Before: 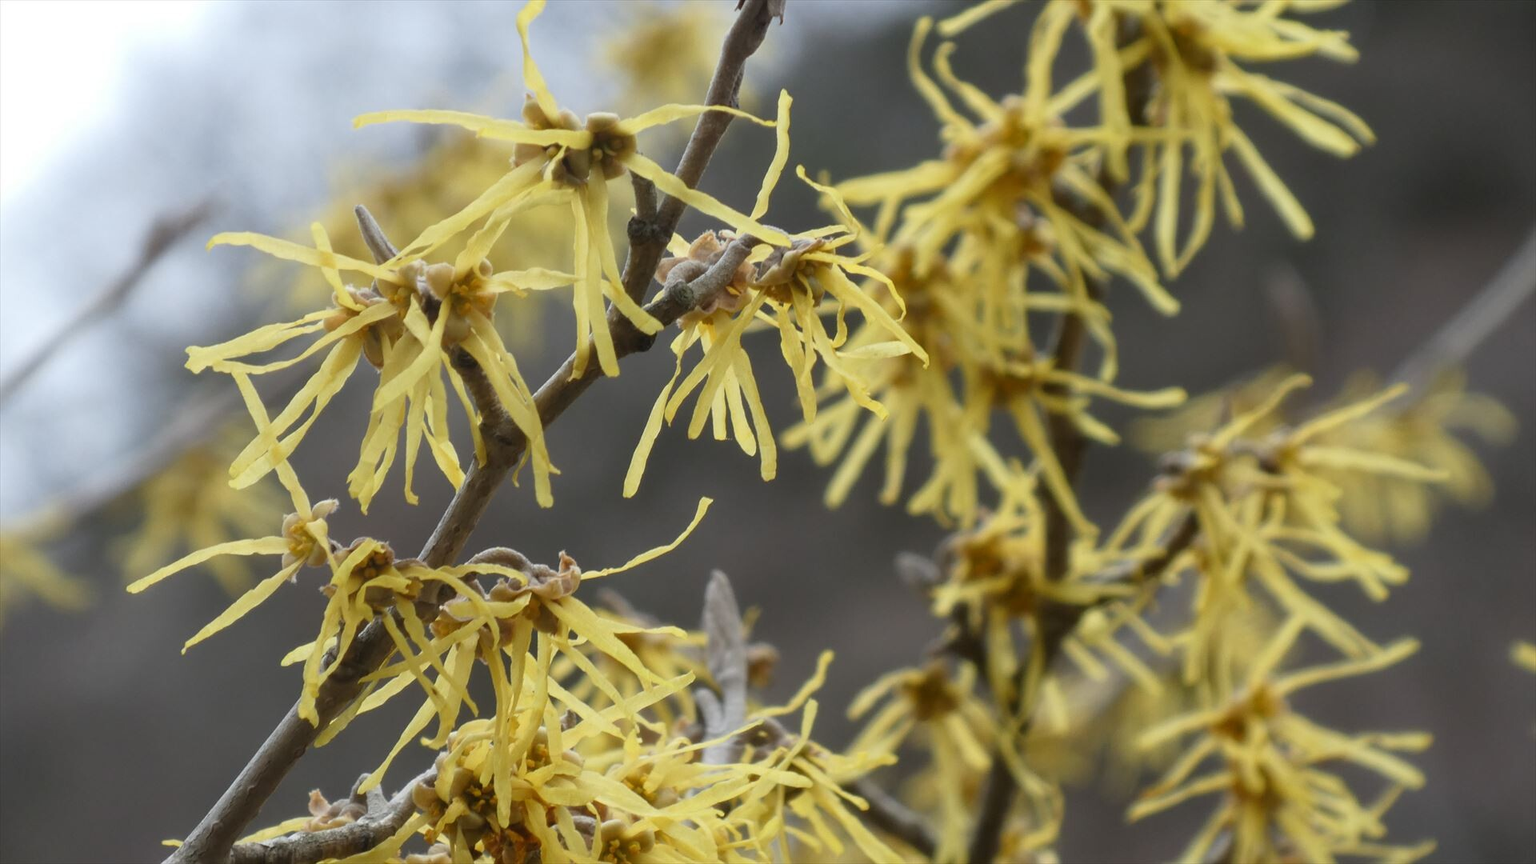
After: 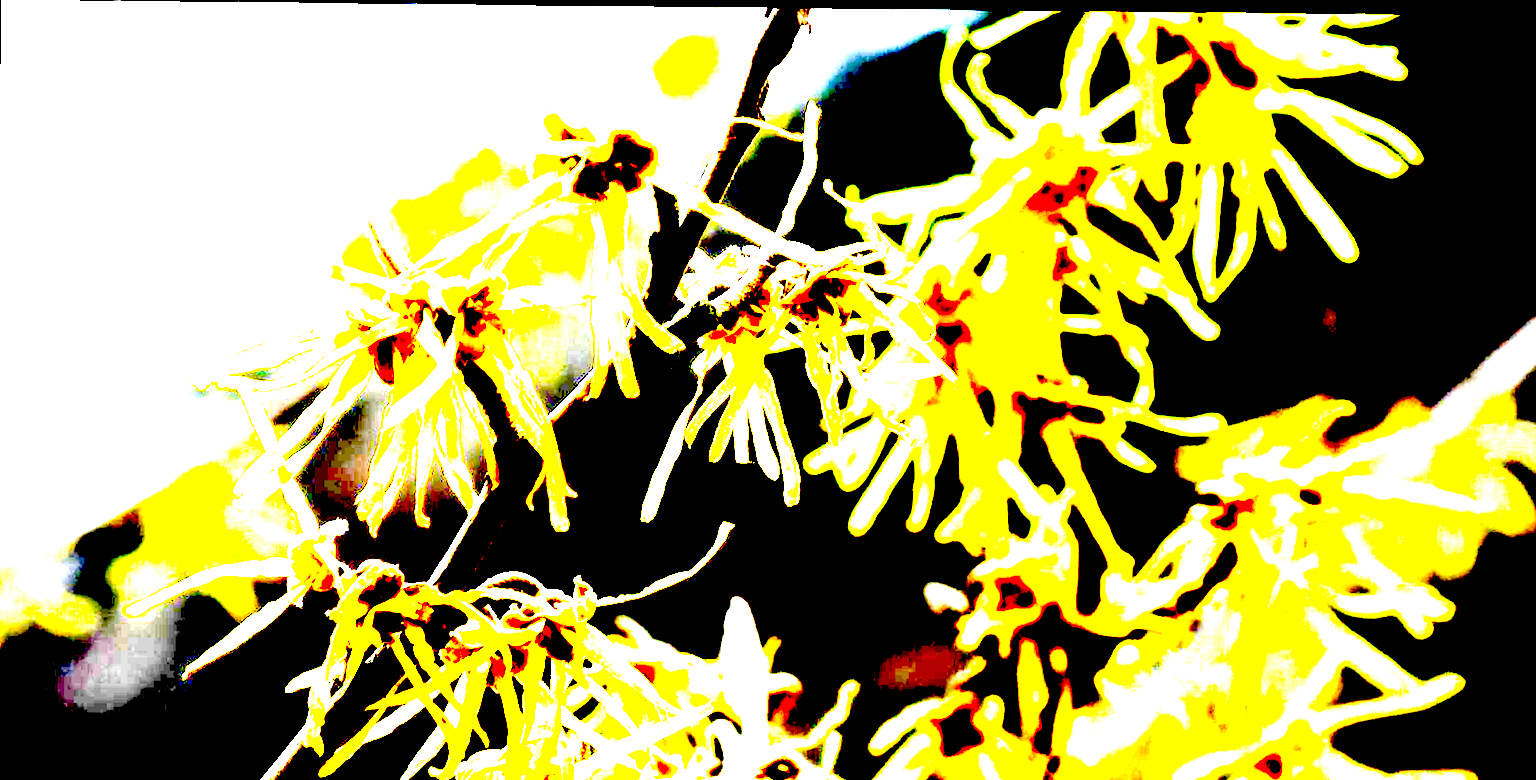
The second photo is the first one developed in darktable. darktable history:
crop and rotate: angle 0.2°, left 0.275%, right 3.127%, bottom 14.18%
exposure: black level correction 0.1, exposure 3 EV, compensate highlight preservation false
rotate and perspective: rotation 0.8°, automatic cropping off
